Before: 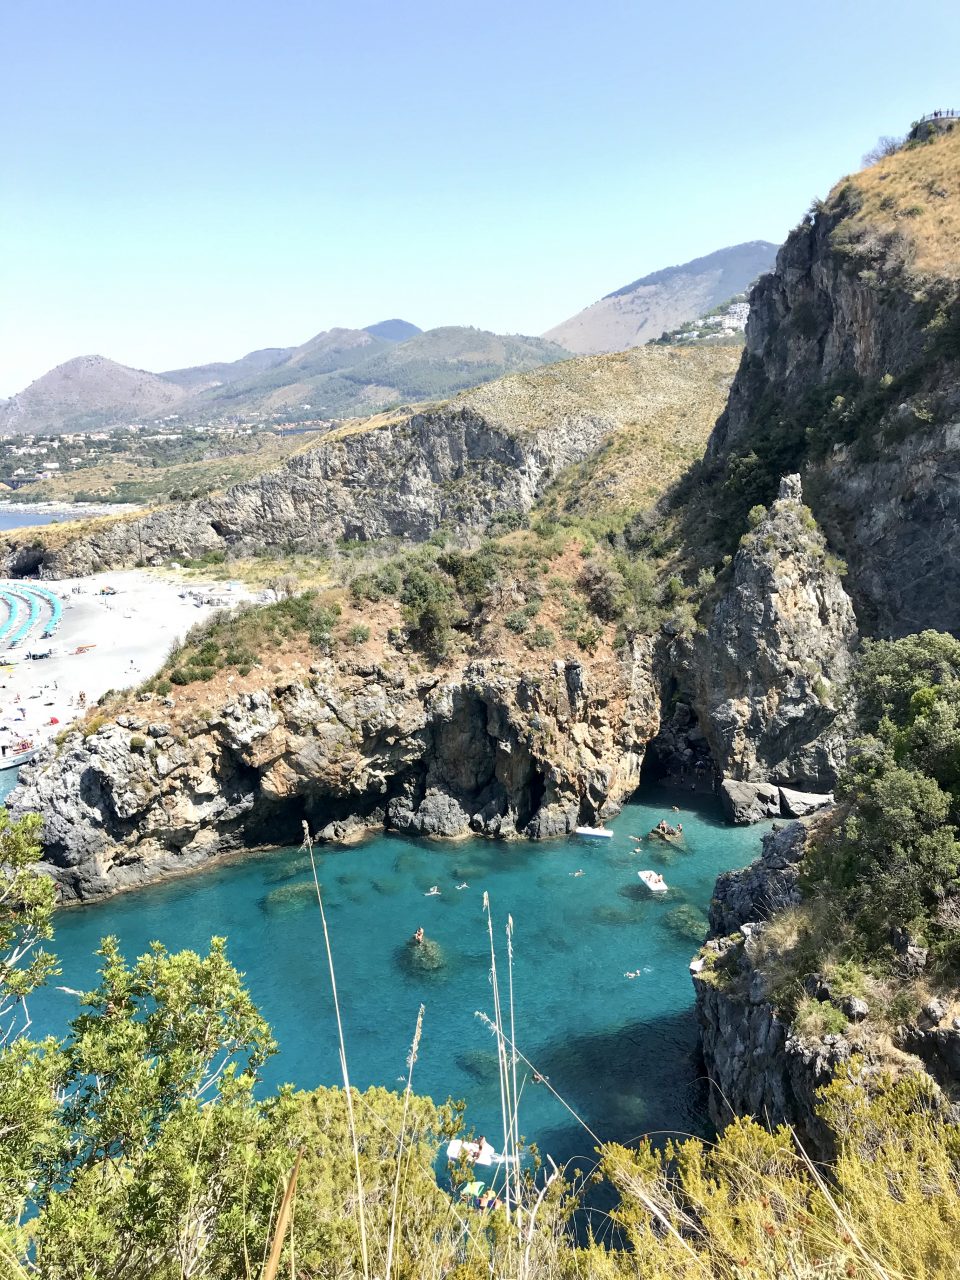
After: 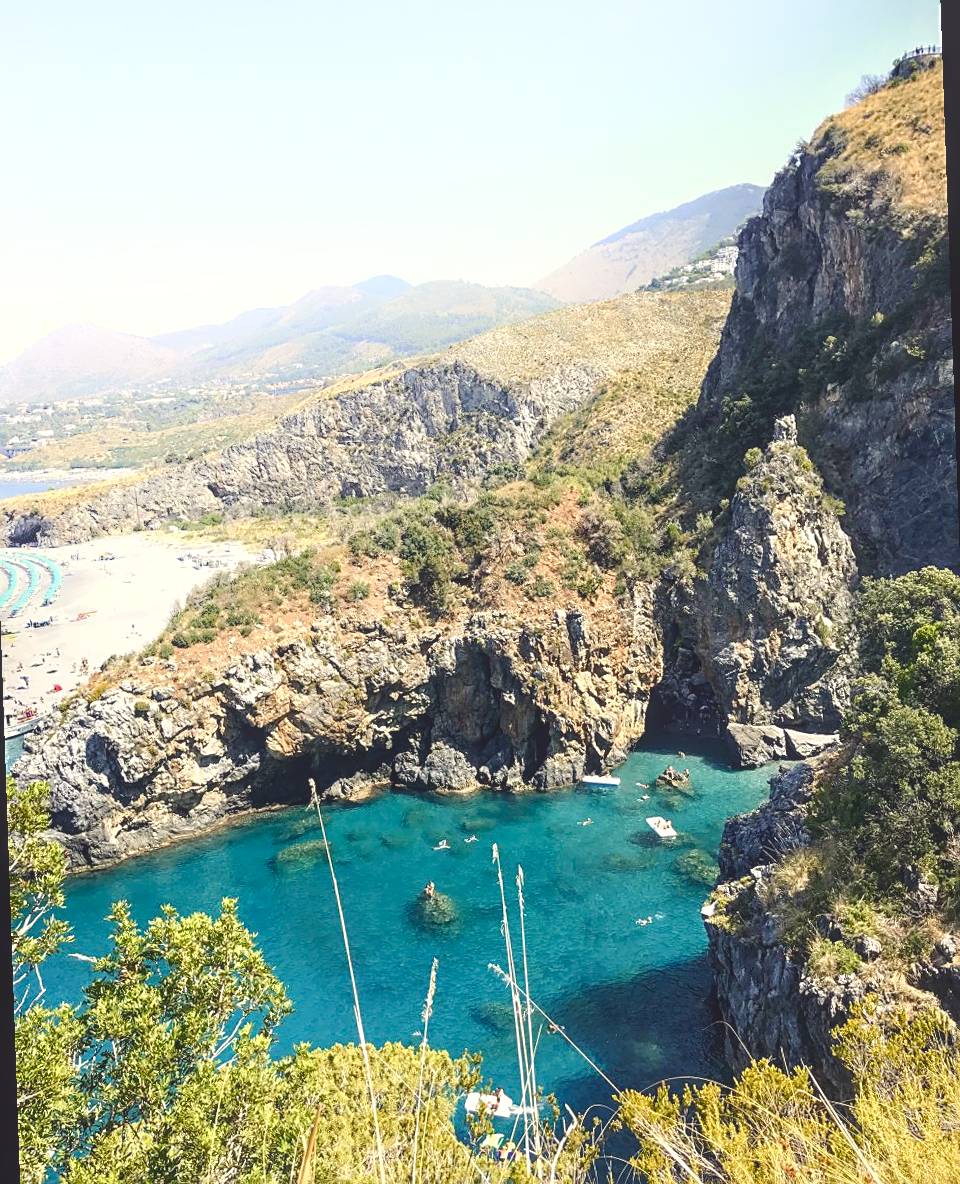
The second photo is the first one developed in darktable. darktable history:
local contrast: on, module defaults
shadows and highlights: shadows -54.3, highlights 86.09, soften with gaussian
sharpen: on, module defaults
color balance rgb: shadows lift › chroma 3%, shadows lift › hue 280.8°, power › hue 330°, highlights gain › chroma 3%, highlights gain › hue 75.6°, global offset › luminance 2%, perceptual saturation grading › global saturation 20%, perceptual saturation grading › highlights -25%, perceptual saturation grading › shadows 50%, global vibrance 20.33%
rotate and perspective: rotation -2°, crop left 0.022, crop right 0.978, crop top 0.049, crop bottom 0.951
